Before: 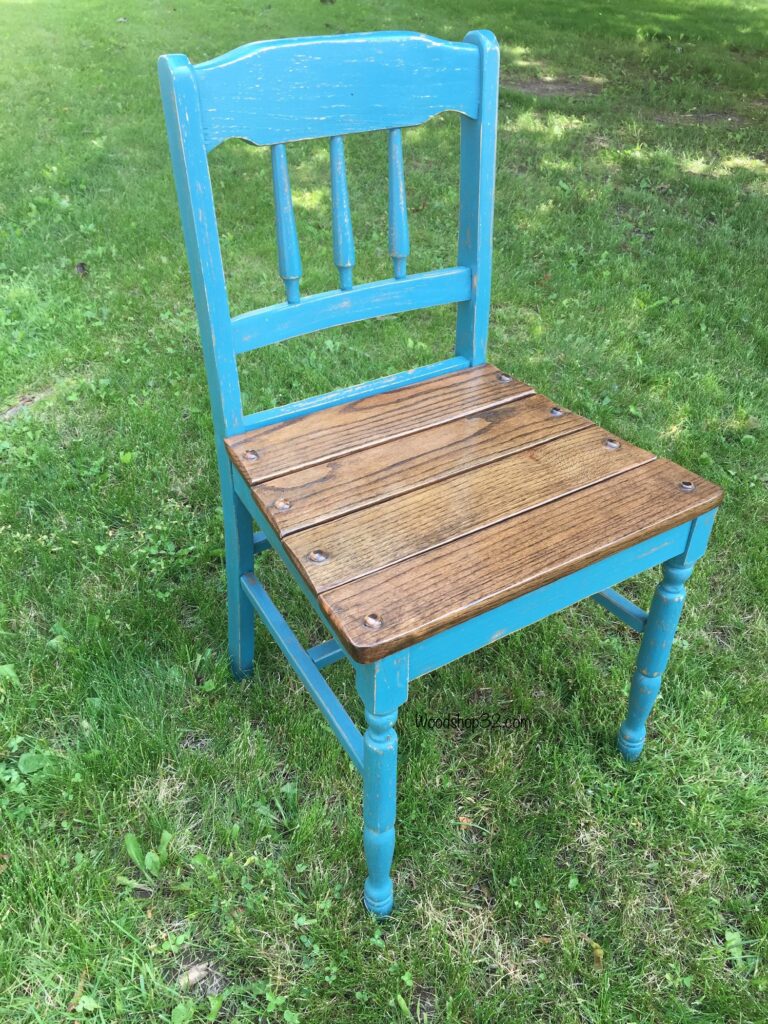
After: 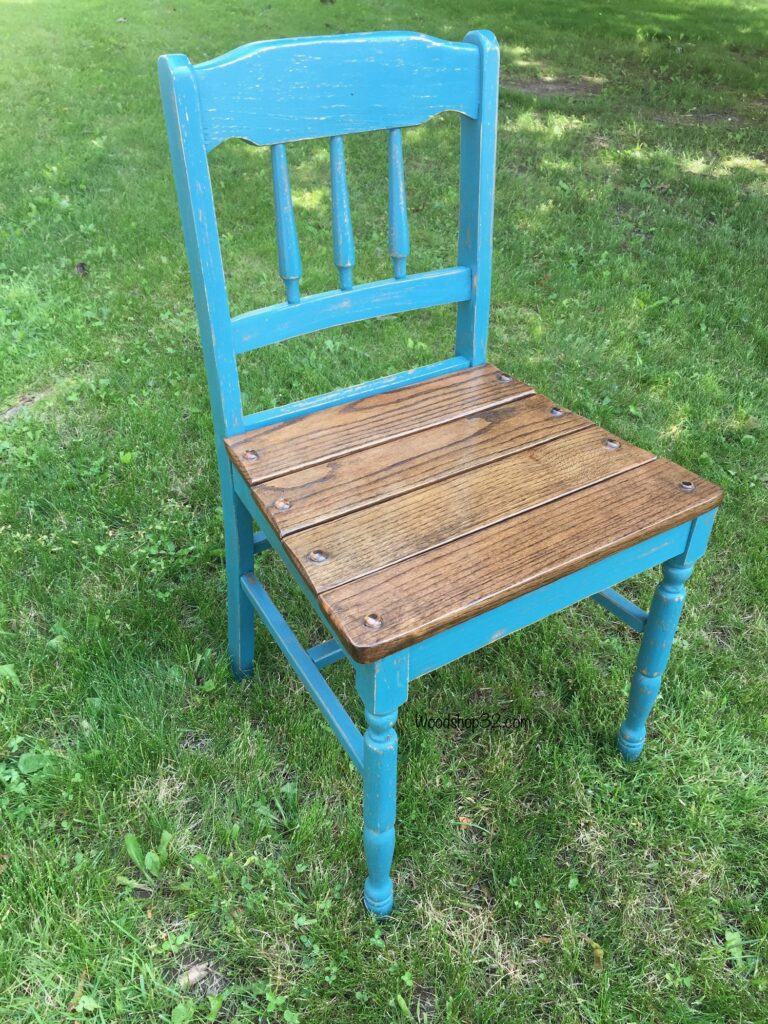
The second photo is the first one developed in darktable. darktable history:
exposure: exposure -0.052 EV, compensate highlight preservation false
